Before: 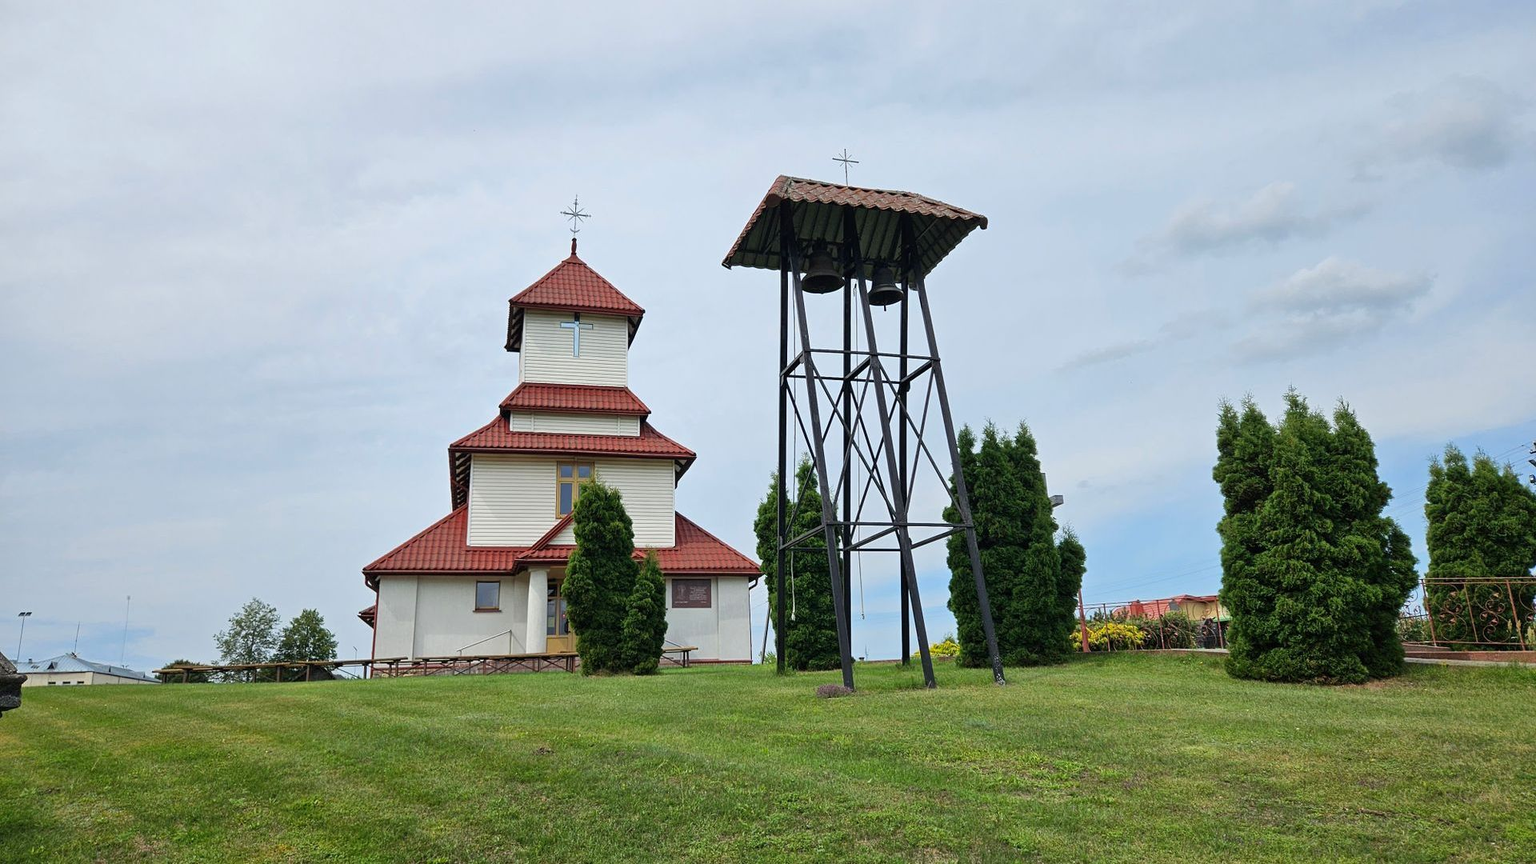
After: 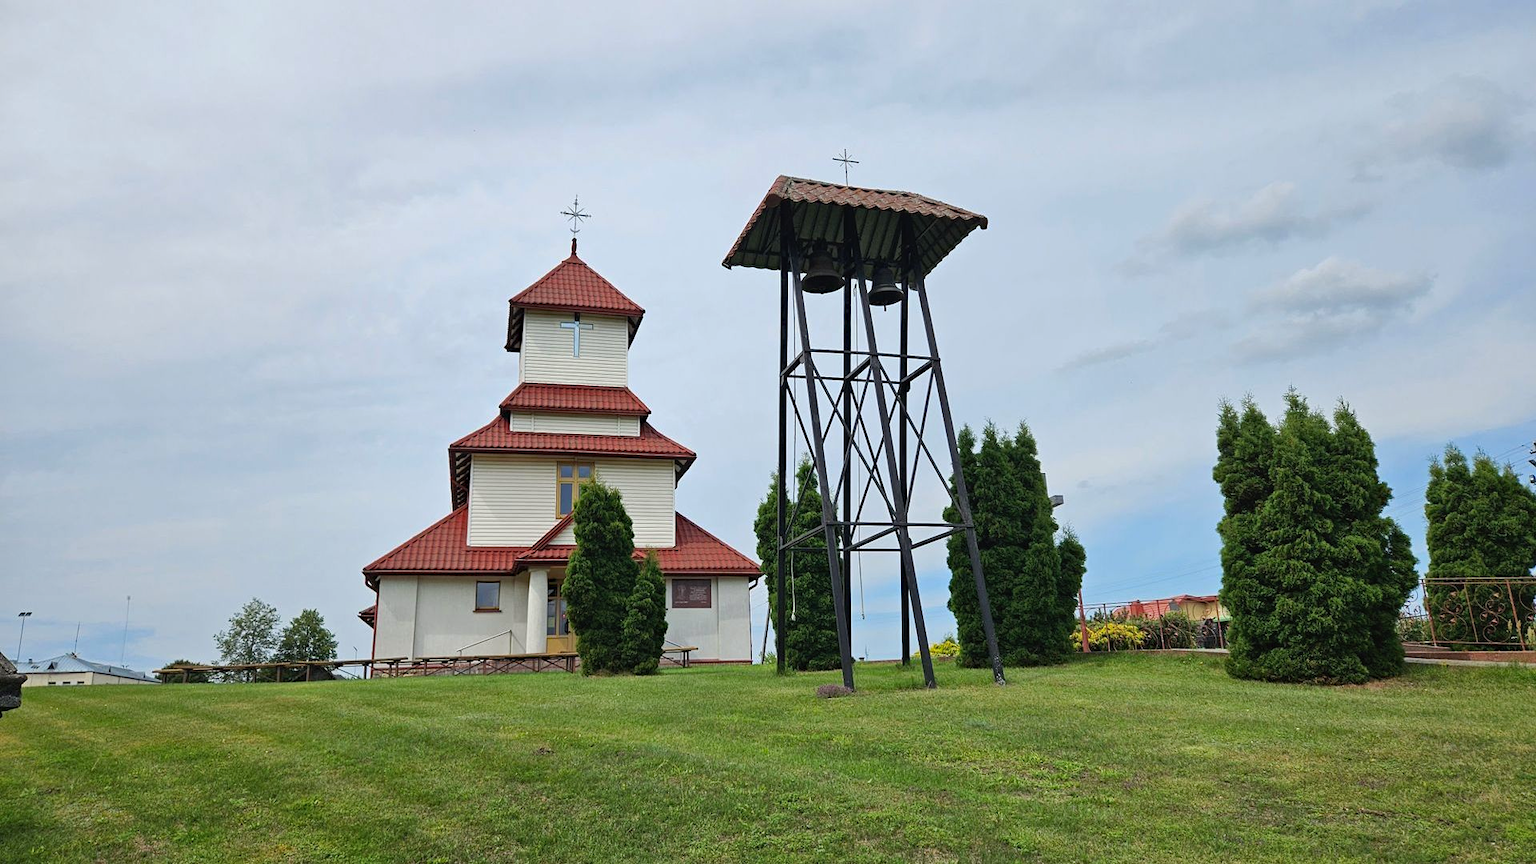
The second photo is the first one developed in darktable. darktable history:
haze removal: compatibility mode true, adaptive false
tone curve: curves: ch0 [(0, 0) (0.003, 0.022) (0.011, 0.027) (0.025, 0.038) (0.044, 0.056) (0.069, 0.081) (0.1, 0.11) (0.136, 0.145) (0.177, 0.185) (0.224, 0.229) (0.277, 0.278) (0.335, 0.335) (0.399, 0.399) (0.468, 0.468) (0.543, 0.543) (0.623, 0.623) (0.709, 0.705) (0.801, 0.793) (0.898, 0.887) (1, 1)], preserve colors none
